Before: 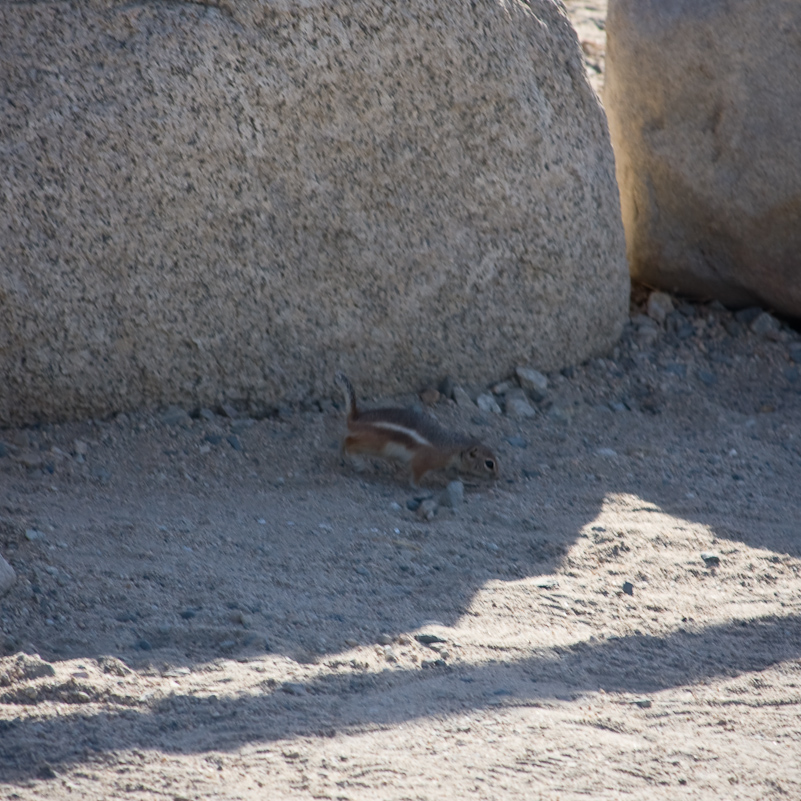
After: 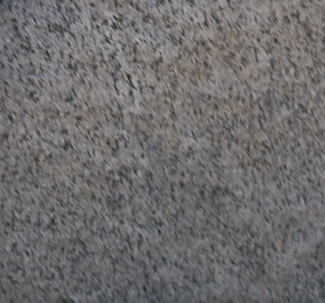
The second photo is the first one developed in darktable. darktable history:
sharpen: amount 0.2
crop: left 15.452%, top 5.459%, right 43.956%, bottom 56.62%
